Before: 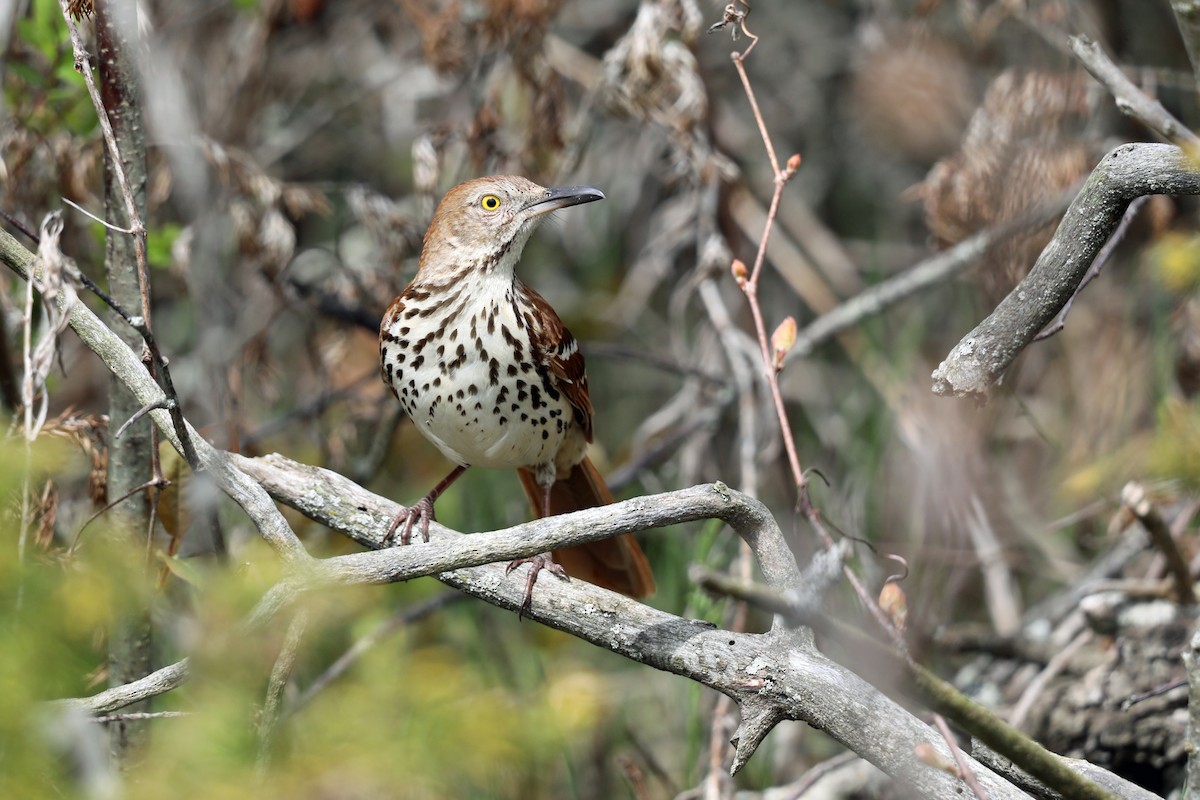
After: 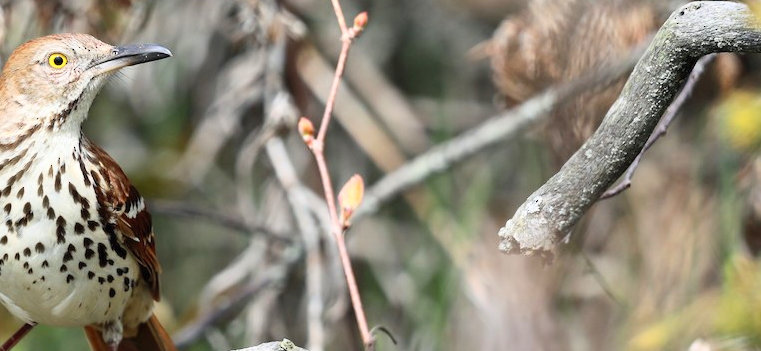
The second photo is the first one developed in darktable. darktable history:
contrast brightness saturation: contrast 0.204, brightness 0.164, saturation 0.22
crop: left 36.147%, top 17.868%, right 0.416%, bottom 38.244%
